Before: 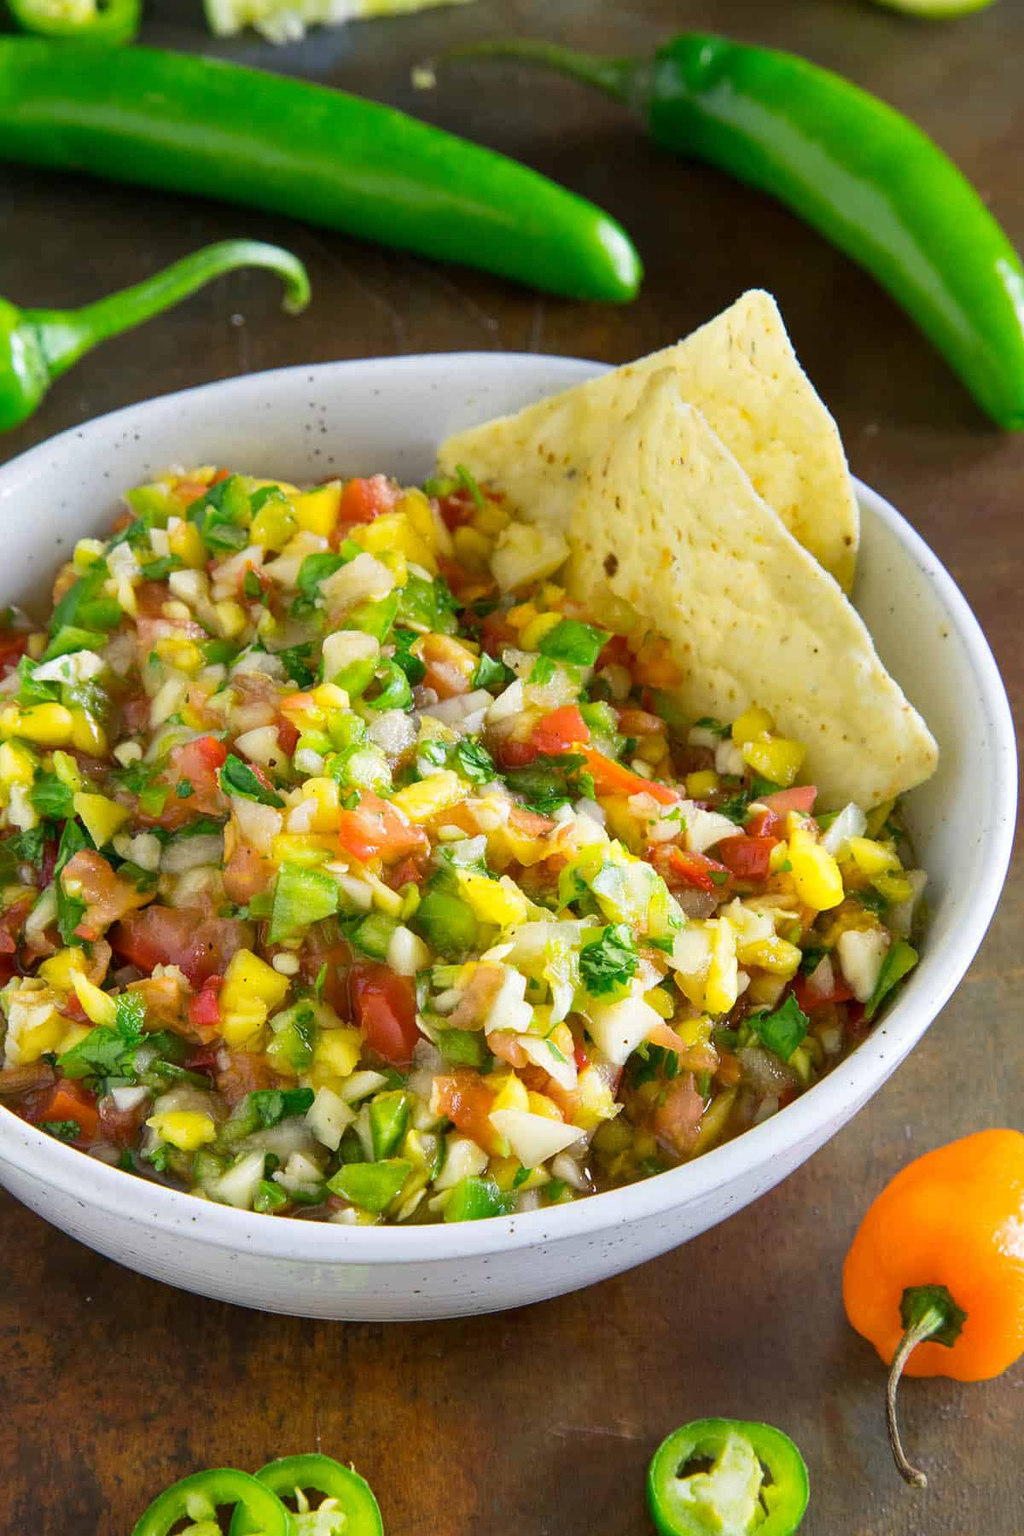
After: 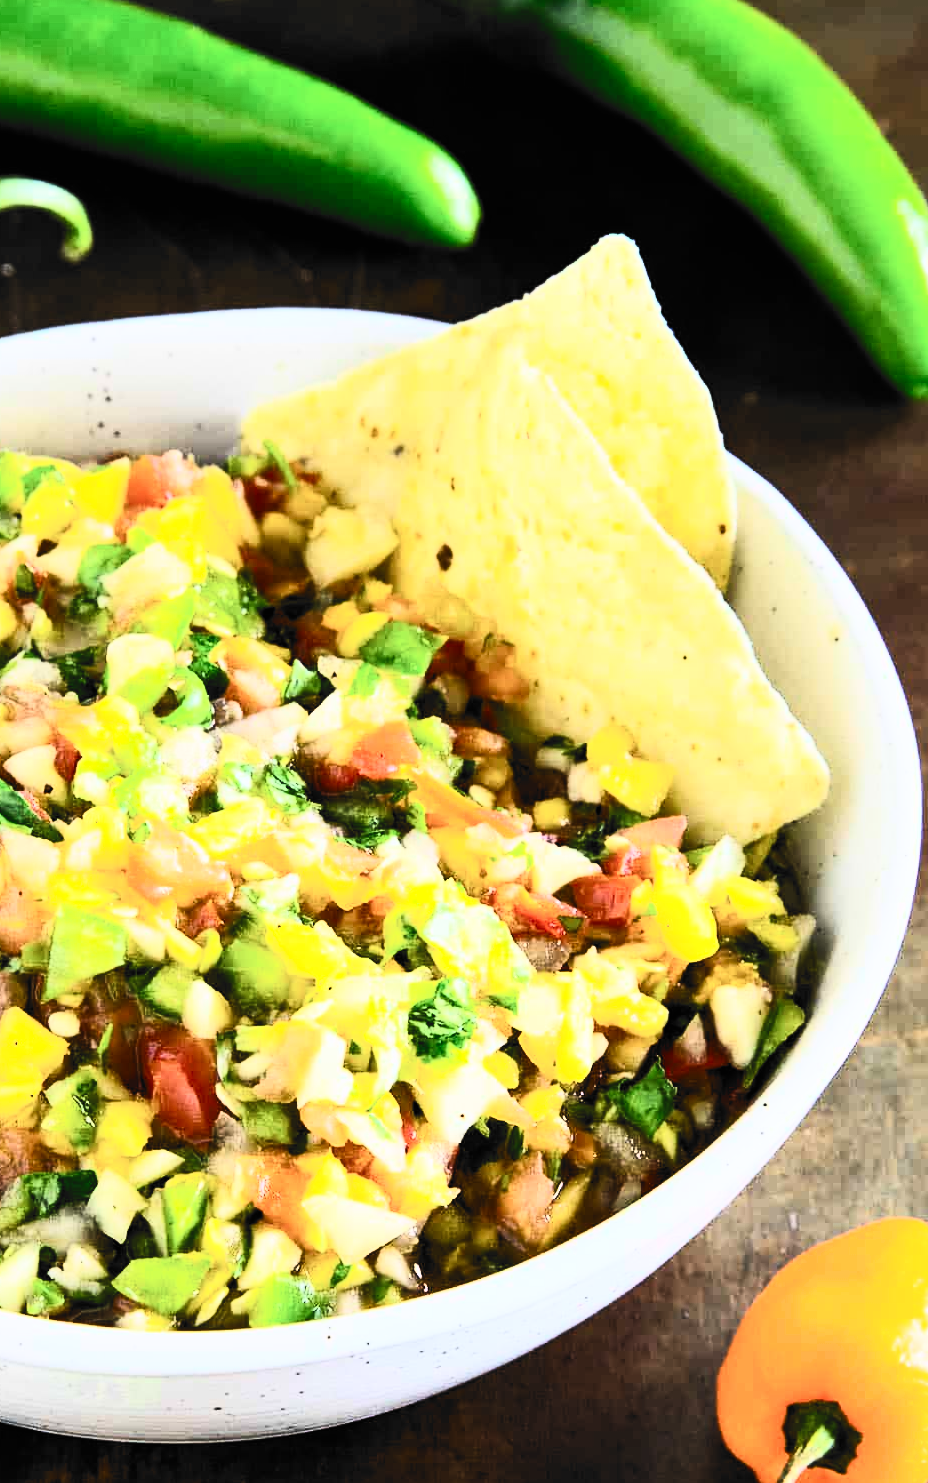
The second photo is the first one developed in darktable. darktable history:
crop: left 22.624%, top 5.86%, bottom 11.75%
filmic rgb: black relative exposure -5.03 EV, white relative exposure 3.54 EV, hardness 3.16, contrast 1.392, highlights saturation mix -30.67%, color science v6 (2022), iterations of high-quality reconstruction 0
contrast brightness saturation: contrast 0.605, brightness 0.35, saturation 0.145
